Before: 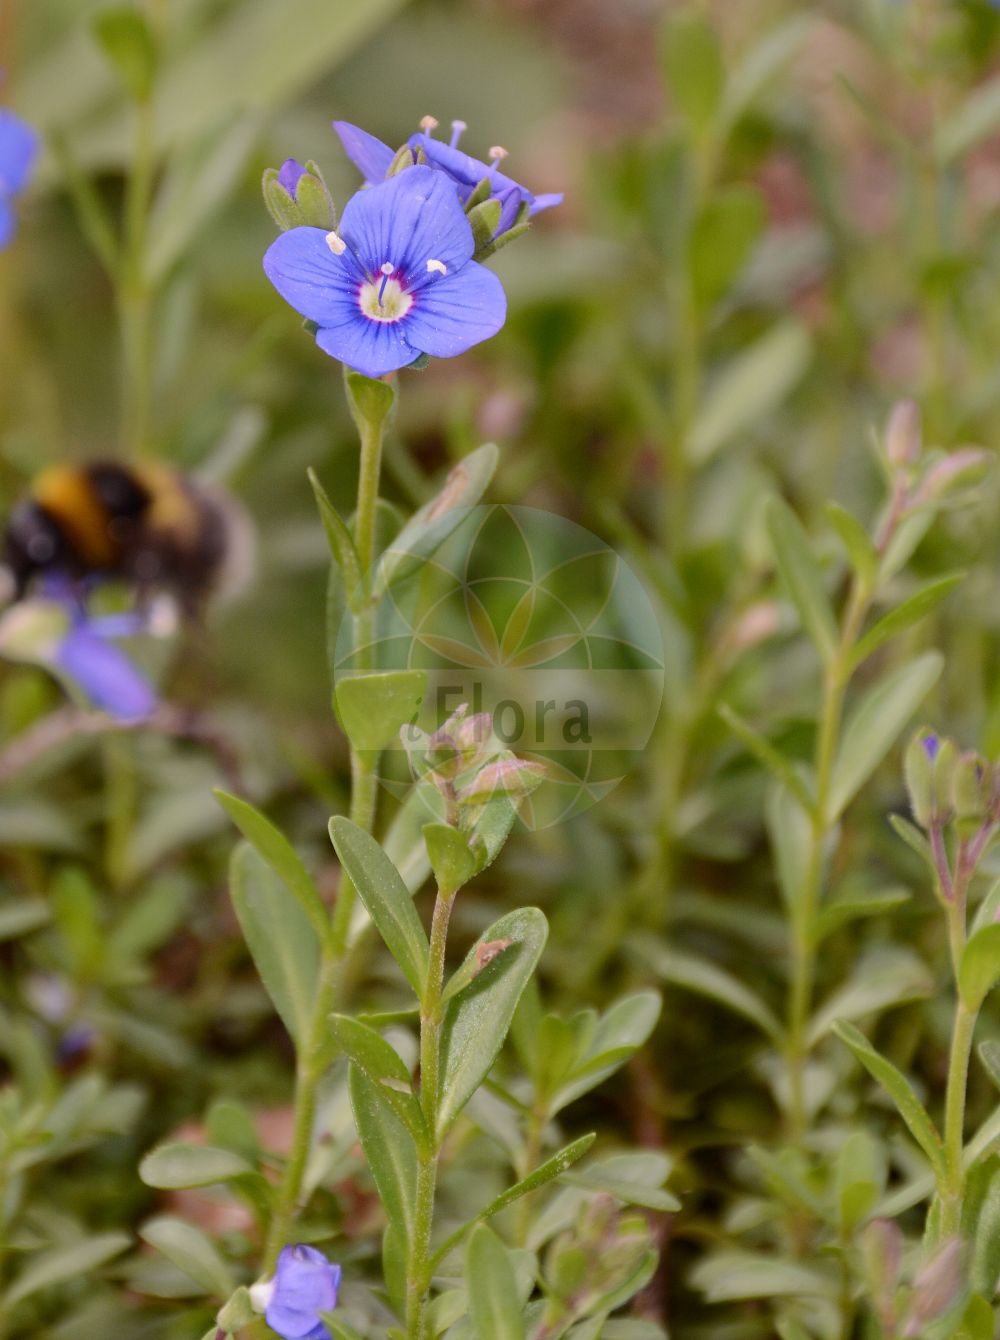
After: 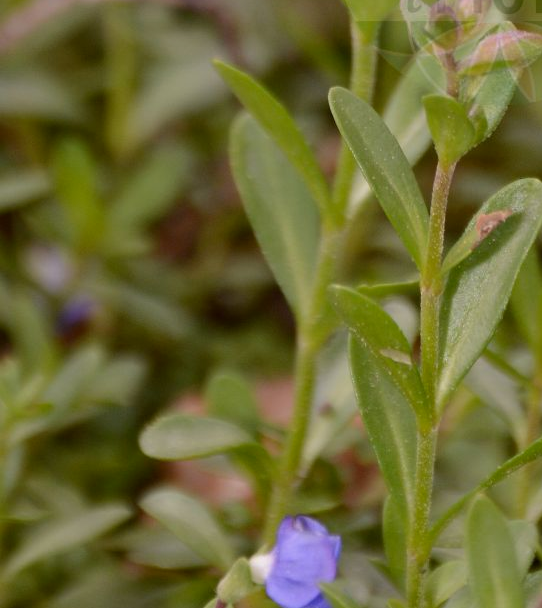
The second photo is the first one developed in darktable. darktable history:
crop and rotate: top 54.459%, right 45.791%, bottom 0.159%
tone curve: curves: ch0 [(0, 0) (0.915, 0.89) (1, 1)], color space Lab, independent channels, preserve colors none
